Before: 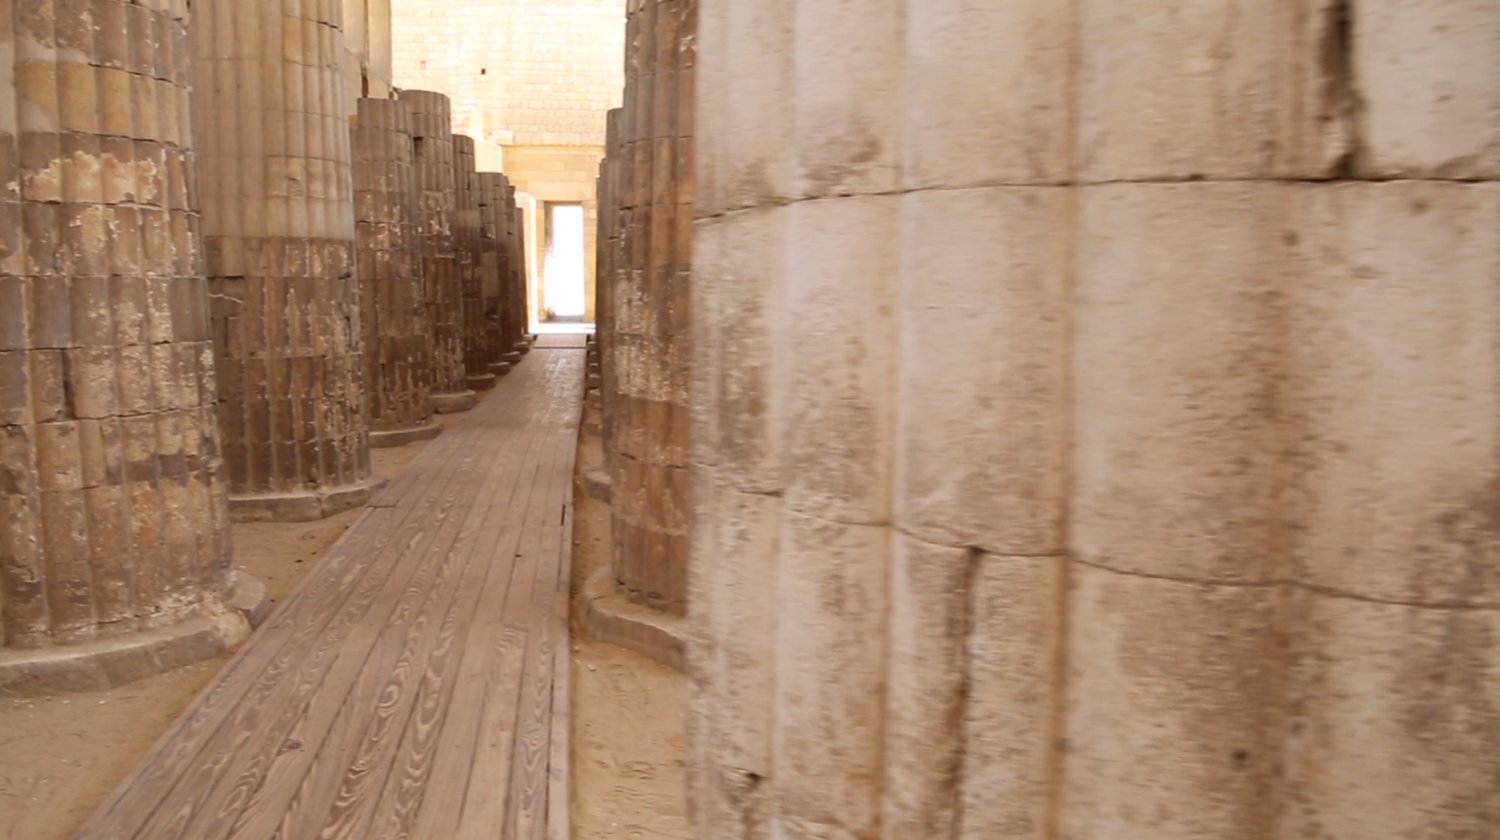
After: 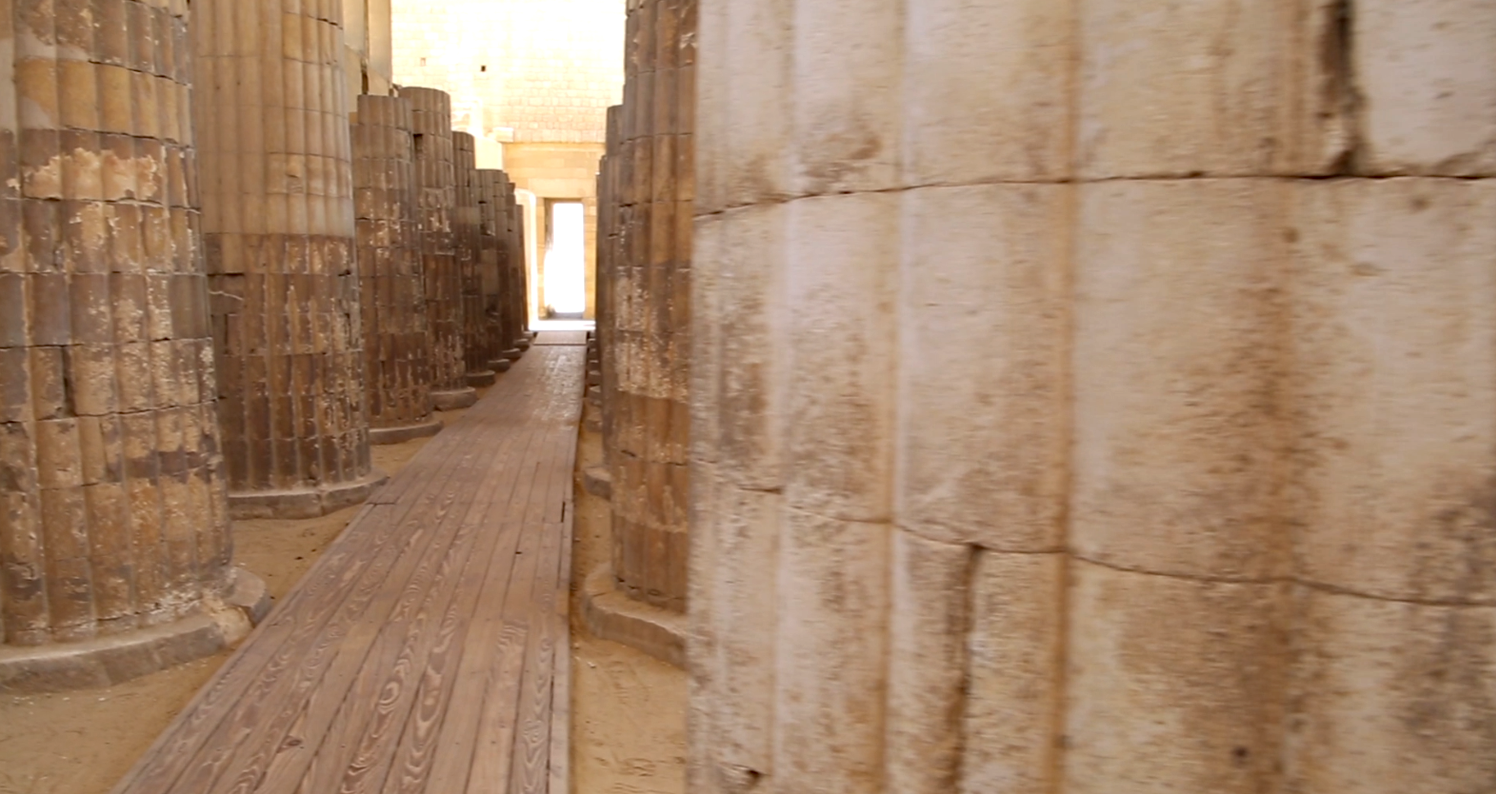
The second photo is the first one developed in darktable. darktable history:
crop: top 0.447%, right 0.265%, bottom 5.024%
haze removal: compatibility mode true, adaptive false
